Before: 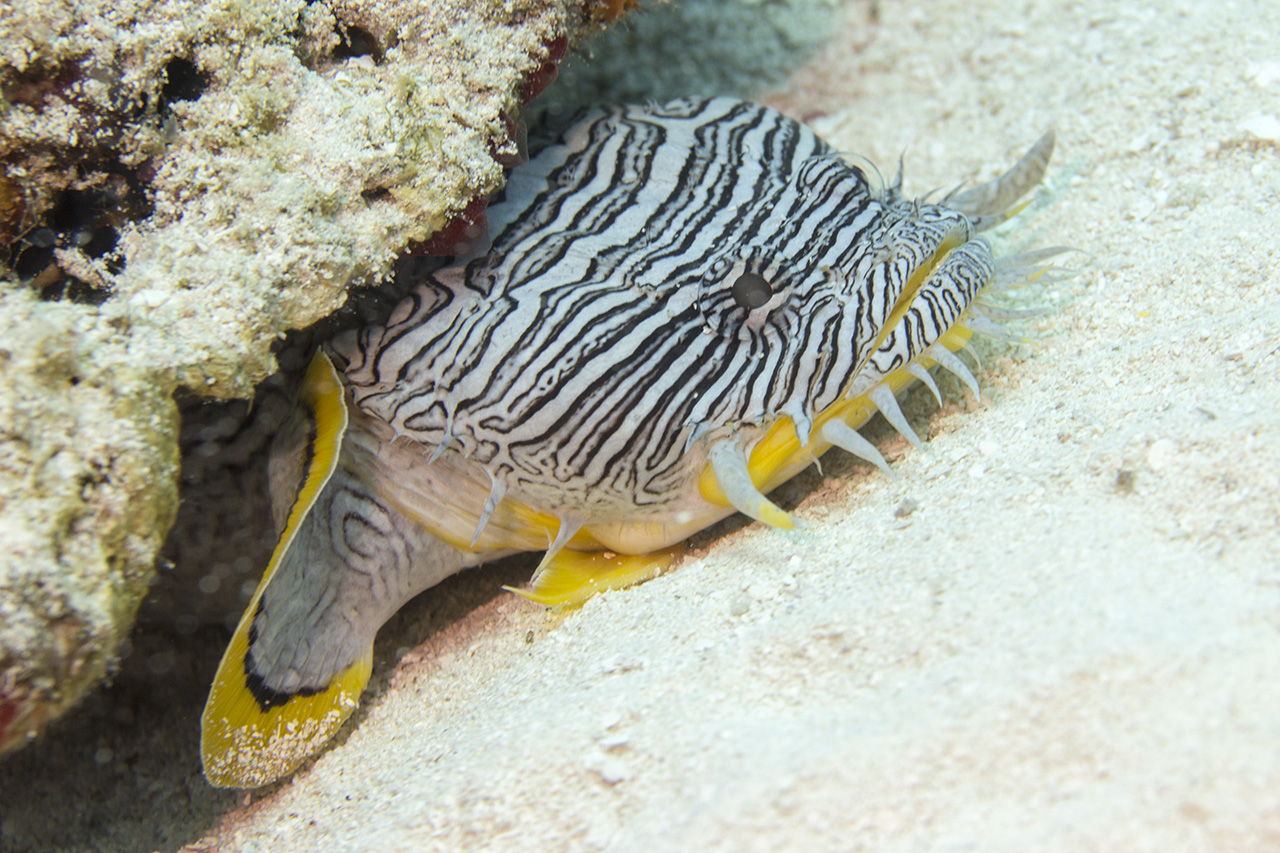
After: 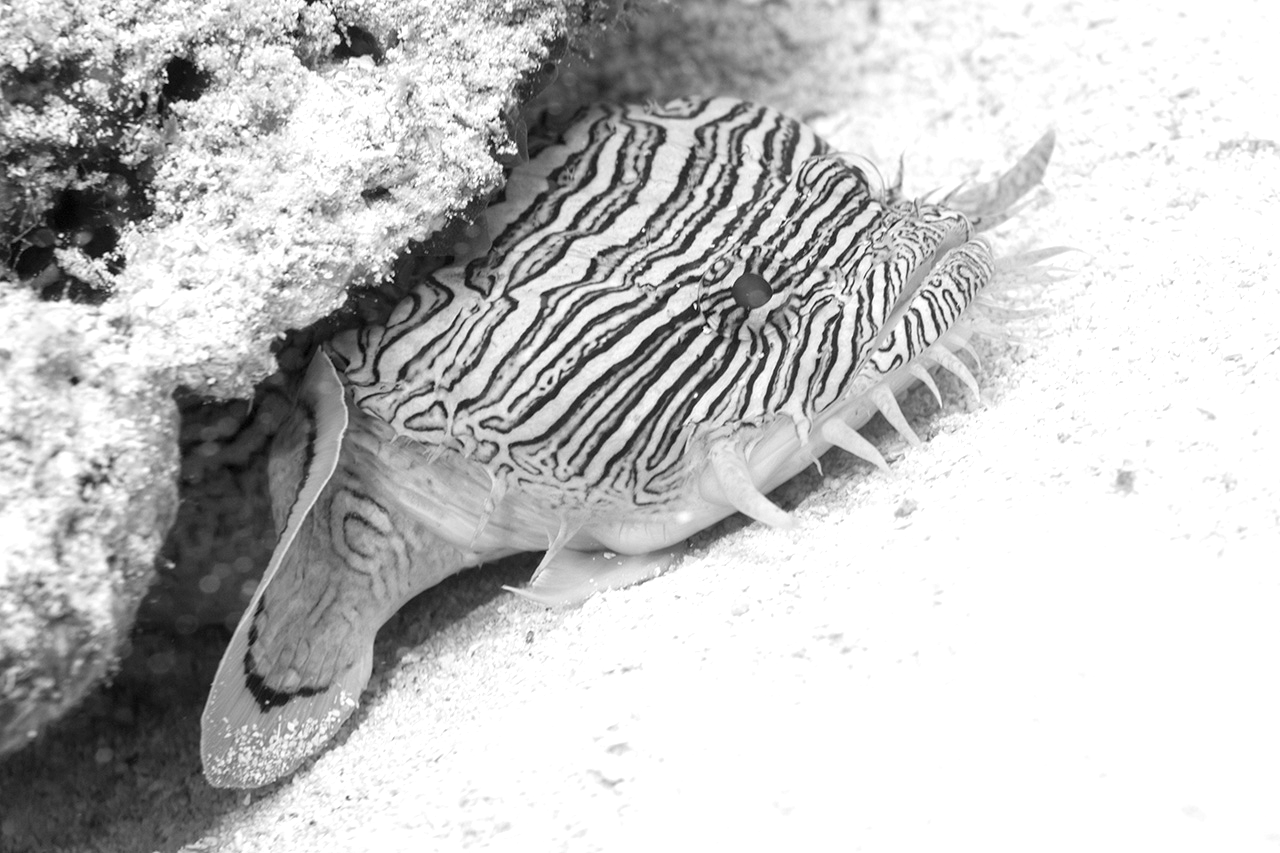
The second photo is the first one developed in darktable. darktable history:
monochrome: a -3.63, b -0.465
exposure: black level correction 0.001, exposure 0.5 EV, compensate exposure bias true, compensate highlight preservation false
